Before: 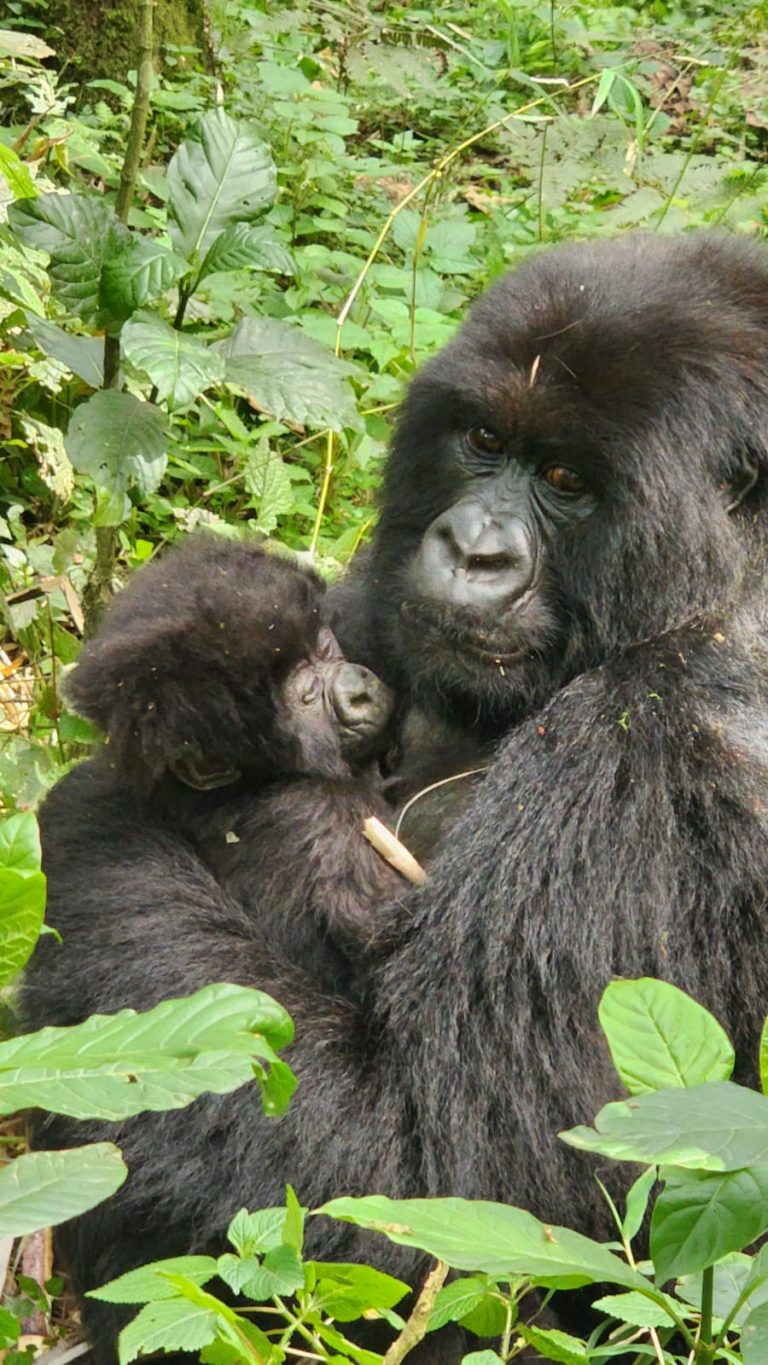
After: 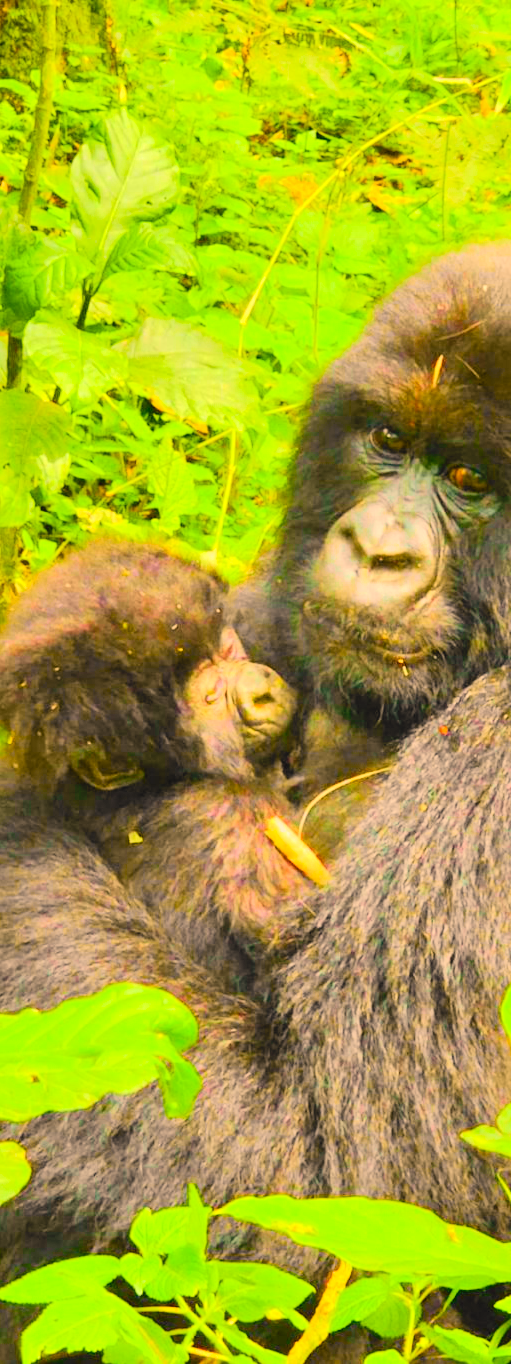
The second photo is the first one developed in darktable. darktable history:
crop and rotate: left 12.673%, right 20.66%
contrast brightness saturation: contrast 0.1, brightness 0.3, saturation 0.14
white balance: red 0.978, blue 0.999
color balance rgb: perceptual saturation grading › global saturation 25%, perceptual brilliance grading › mid-tones 10%, perceptual brilliance grading › shadows 15%, global vibrance 20%
tone curve: curves: ch0 [(0, 0) (0.071, 0.047) (0.266, 0.26) (0.491, 0.552) (0.753, 0.818) (1, 0.983)]; ch1 [(0, 0) (0.346, 0.307) (0.408, 0.369) (0.463, 0.443) (0.482, 0.493) (0.502, 0.5) (0.517, 0.518) (0.546, 0.576) (0.588, 0.643) (0.651, 0.709) (1, 1)]; ch2 [(0, 0) (0.346, 0.34) (0.434, 0.46) (0.485, 0.494) (0.5, 0.494) (0.517, 0.503) (0.535, 0.545) (0.583, 0.634) (0.625, 0.686) (1, 1)], color space Lab, independent channels, preserve colors none
color correction: highlights a* 15, highlights b* 31.55
sharpen: radius 2.883, amount 0.868, threshold 47.523
color balance: contrast 6.48%, output saturation 113.3%
